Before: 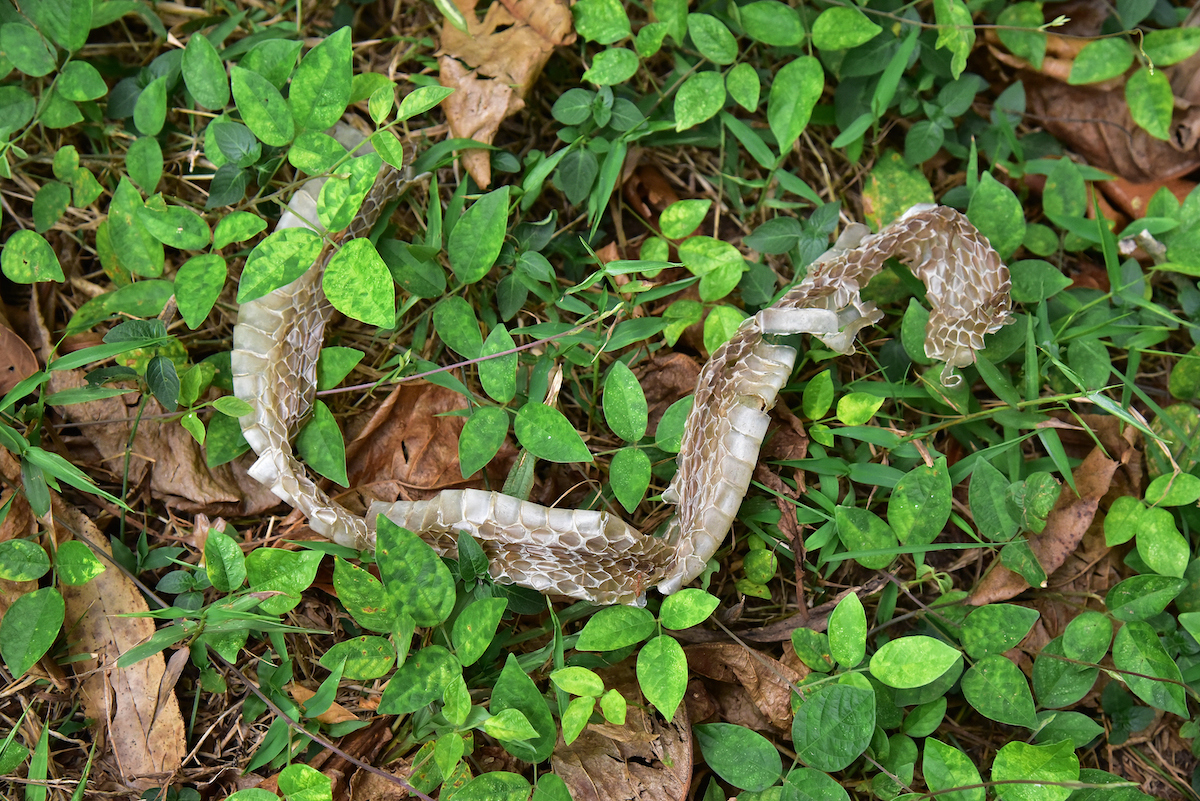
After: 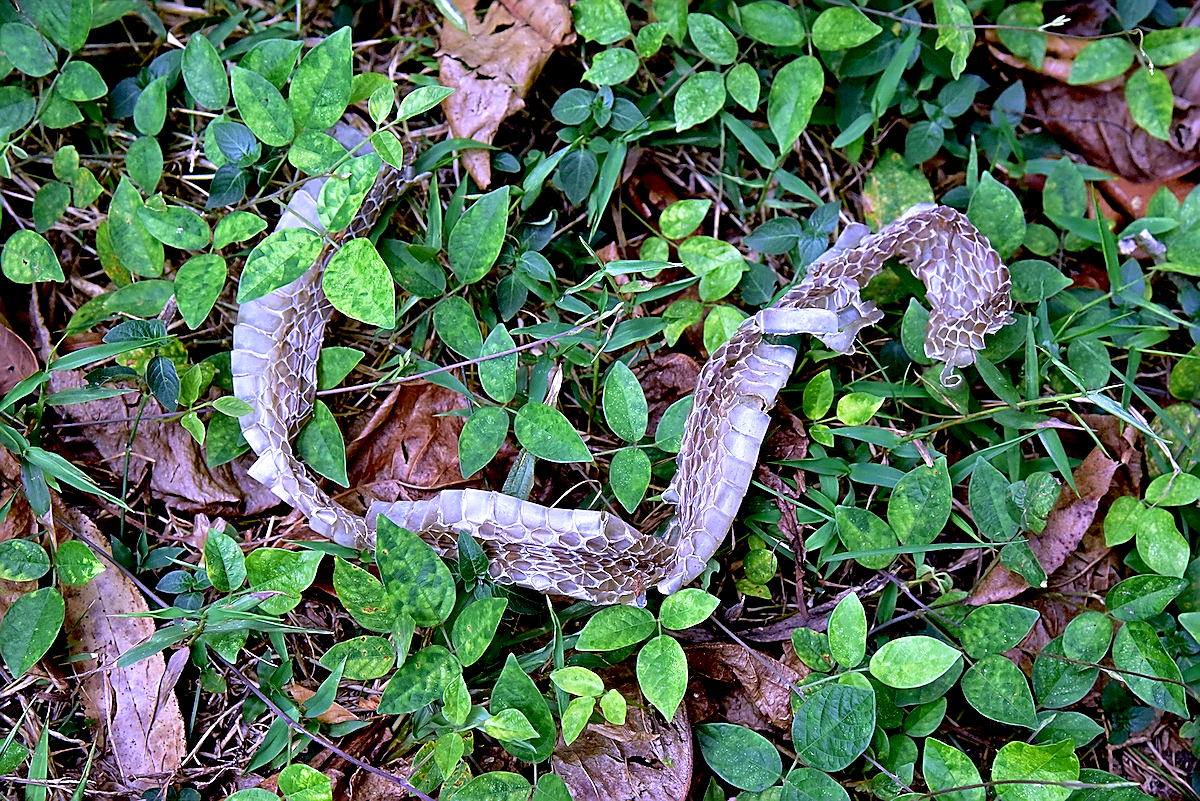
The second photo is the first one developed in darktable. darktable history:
sharpen: radius 1.4, amount 1.25, threshold 0.7
exposure: black level correction 0.025, exposure 0.182 EV, compensate highlight preservation false
white balance: red 0.98, blue 1.61
